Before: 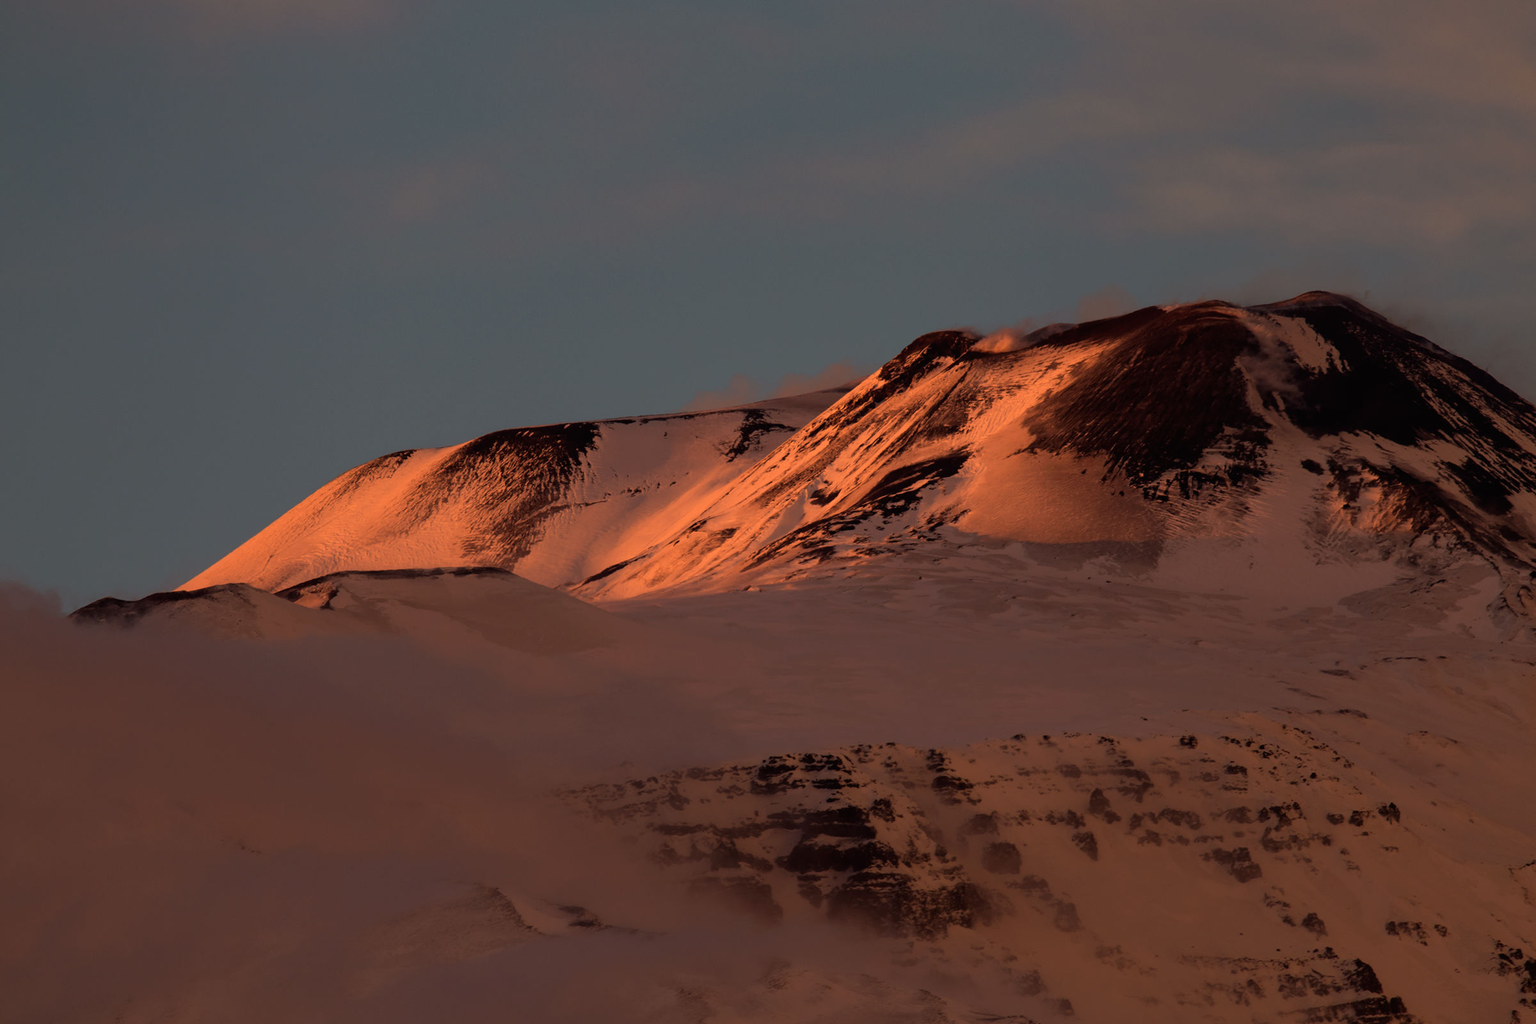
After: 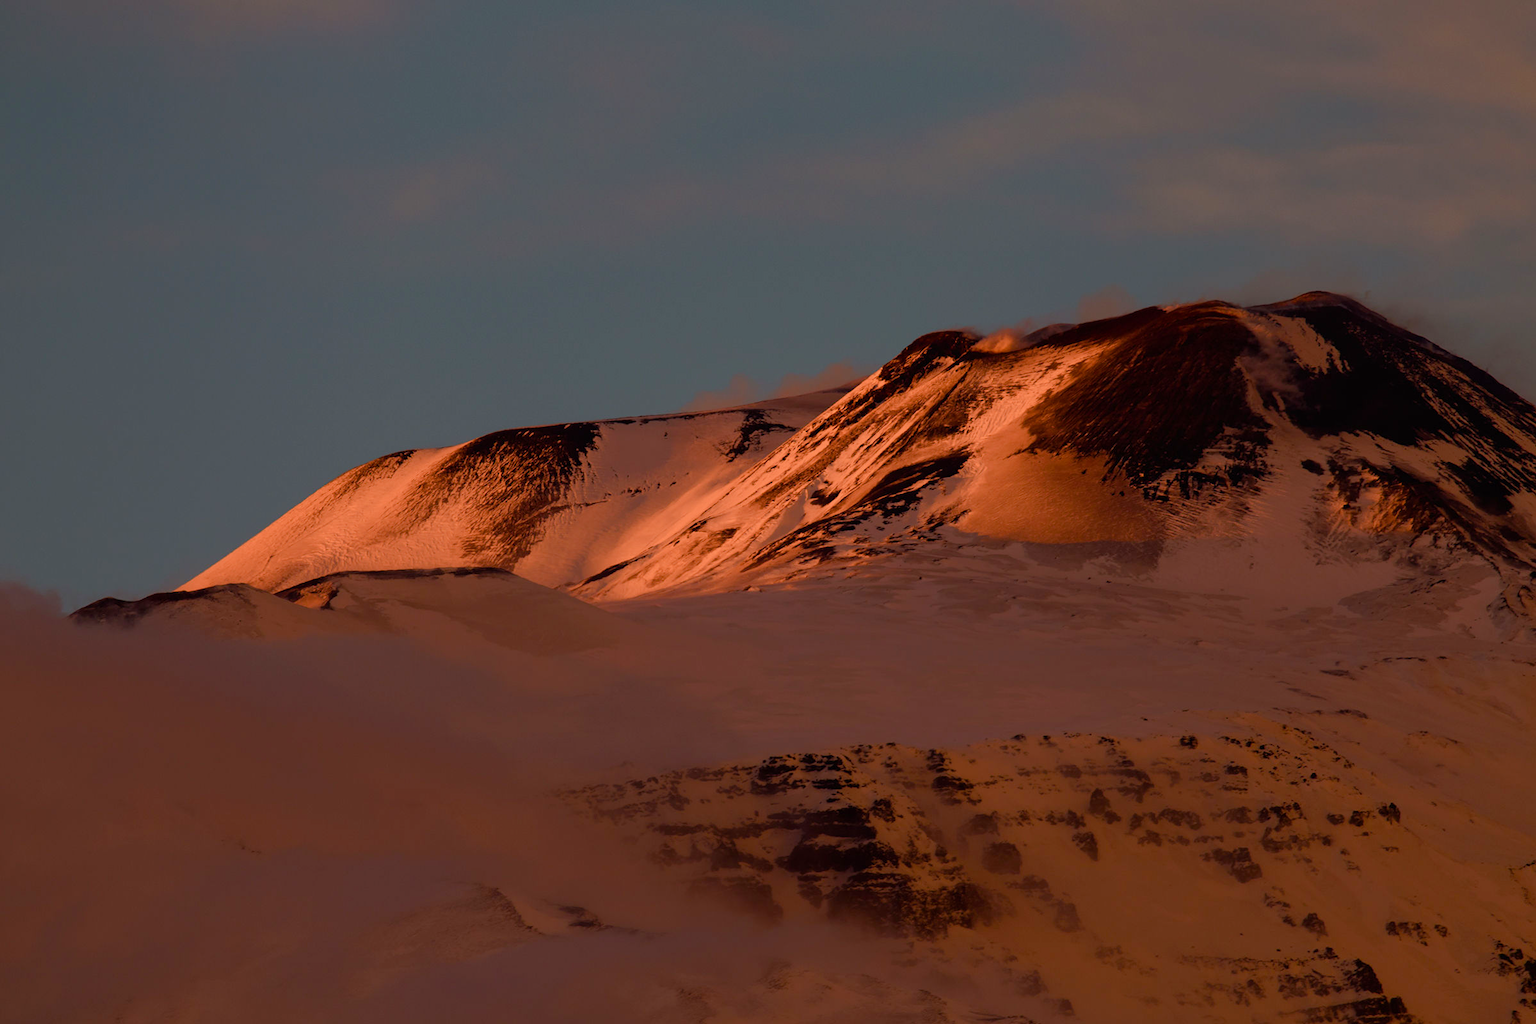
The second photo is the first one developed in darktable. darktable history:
color balance rgb: perceptual saturation grading › global saturation 20%, perceptual saturation grading › highlights -50.381%, perceptual saturation grading › shadows 30.719%, global vibrance 20%
